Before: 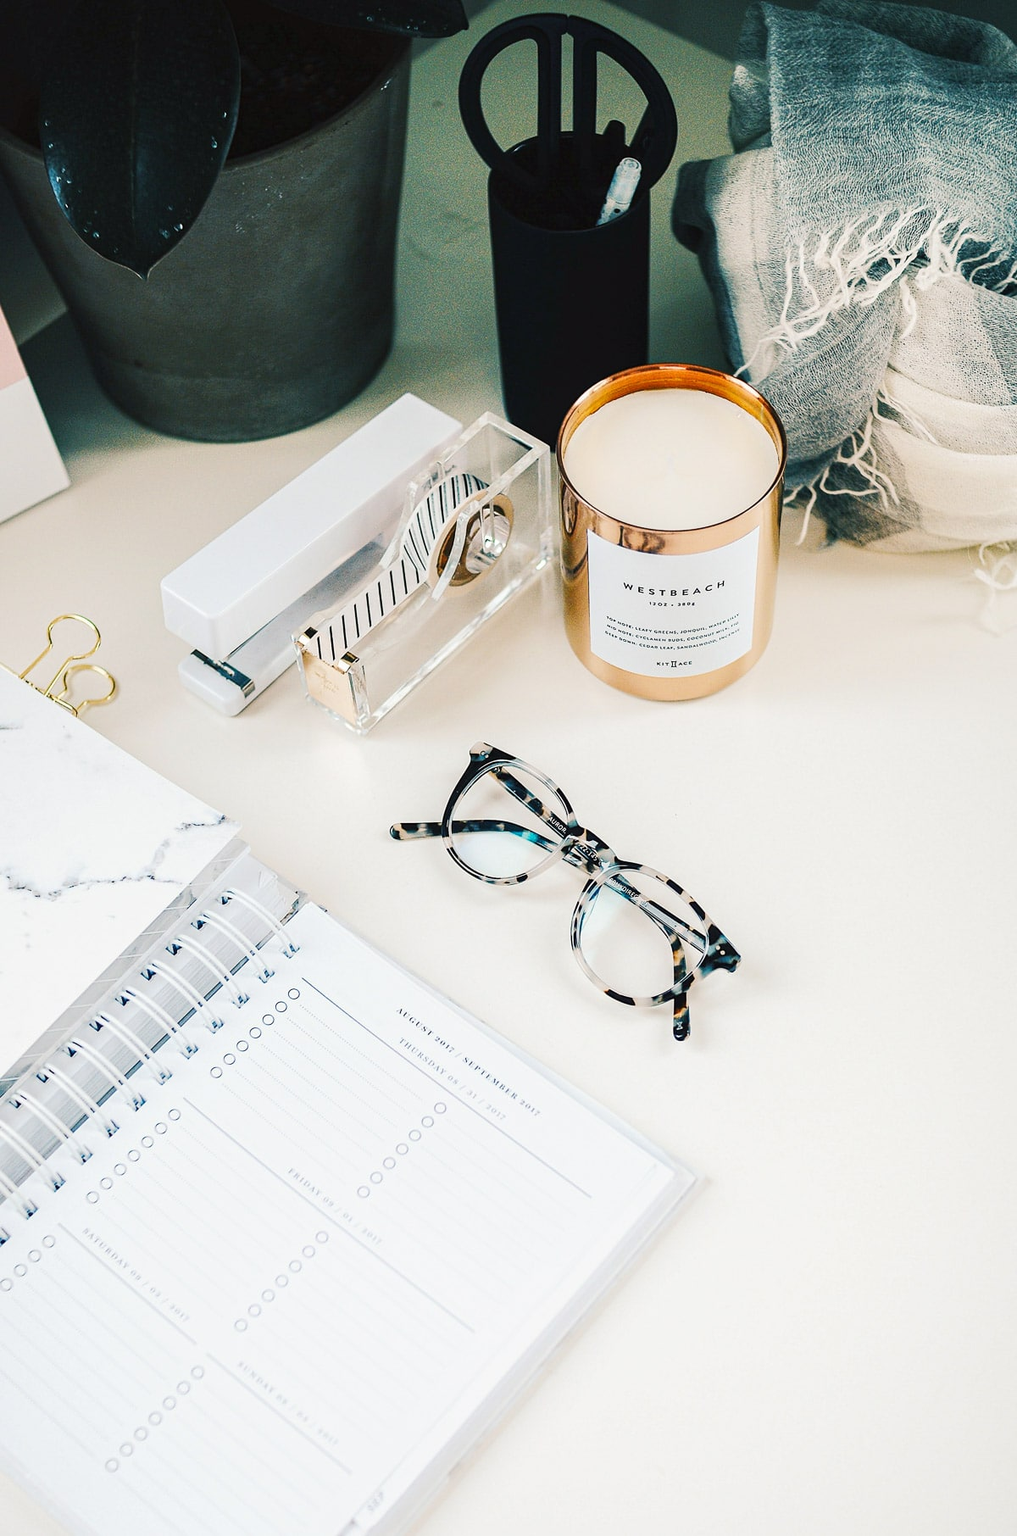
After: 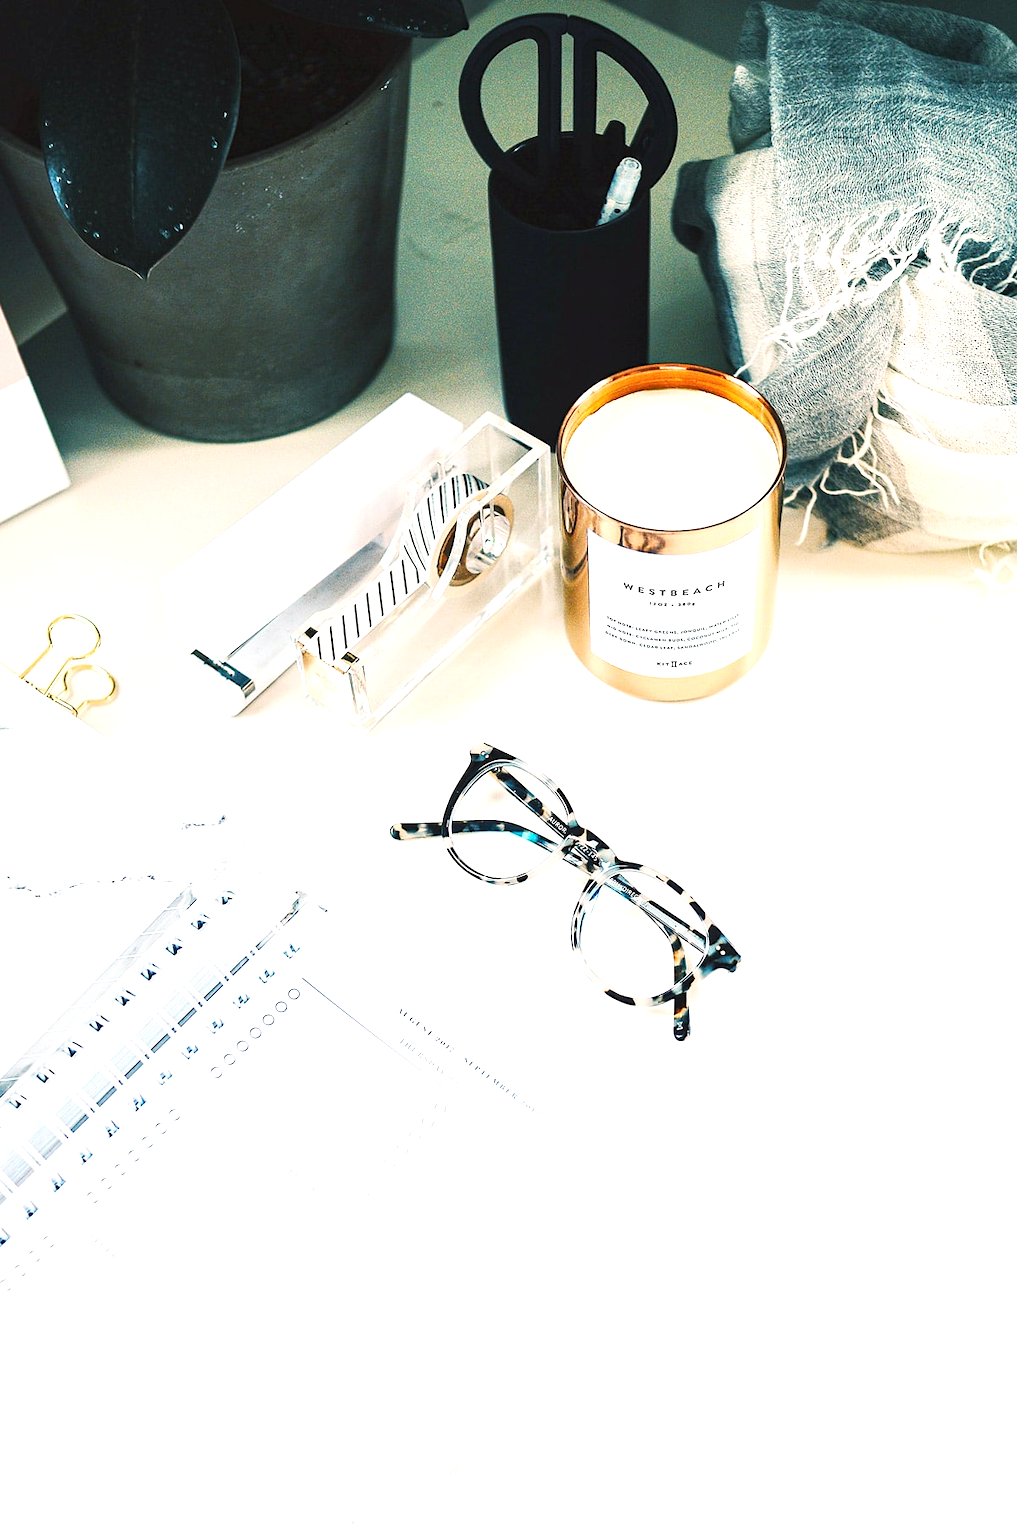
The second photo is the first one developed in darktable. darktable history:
exposure: black level correction 0, exposure 0.692 EV, compensate exposure bias true, compensate highlight preservation false
tone curve: curves: ch0 [(0, 0) (0.003, 0.003) (0.011, 0.011) (0.025, 0.024) (0.044, 0.043) (0.069, 0.068) (0.1, 0.097) (0.136, 0.132) (0.177, 0.173) (0.224, 0.219) (0.277, 0.27) (0.335, 0.327) (0.399, 0.389) (0.468, 0.457) (0.543, 0.549) (0.623, 0.628) (0.709, 0.713) (0.801, 0.803) (0.898, 0.899) (1, 1)], color space Lab, independent channels, preserve colors none
